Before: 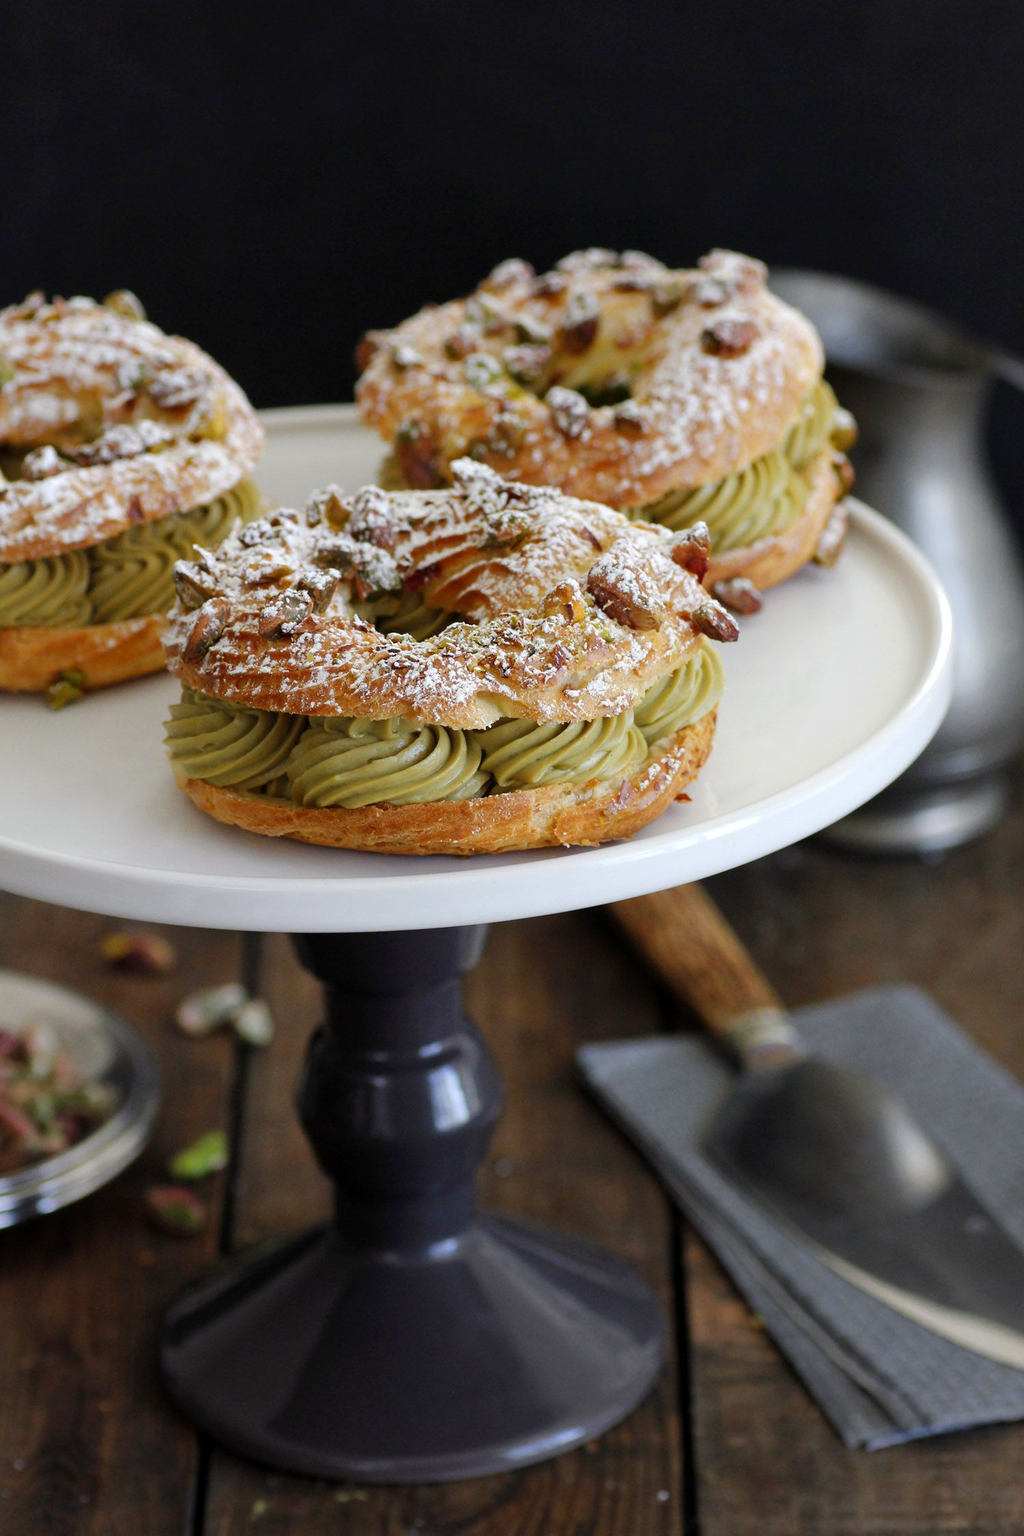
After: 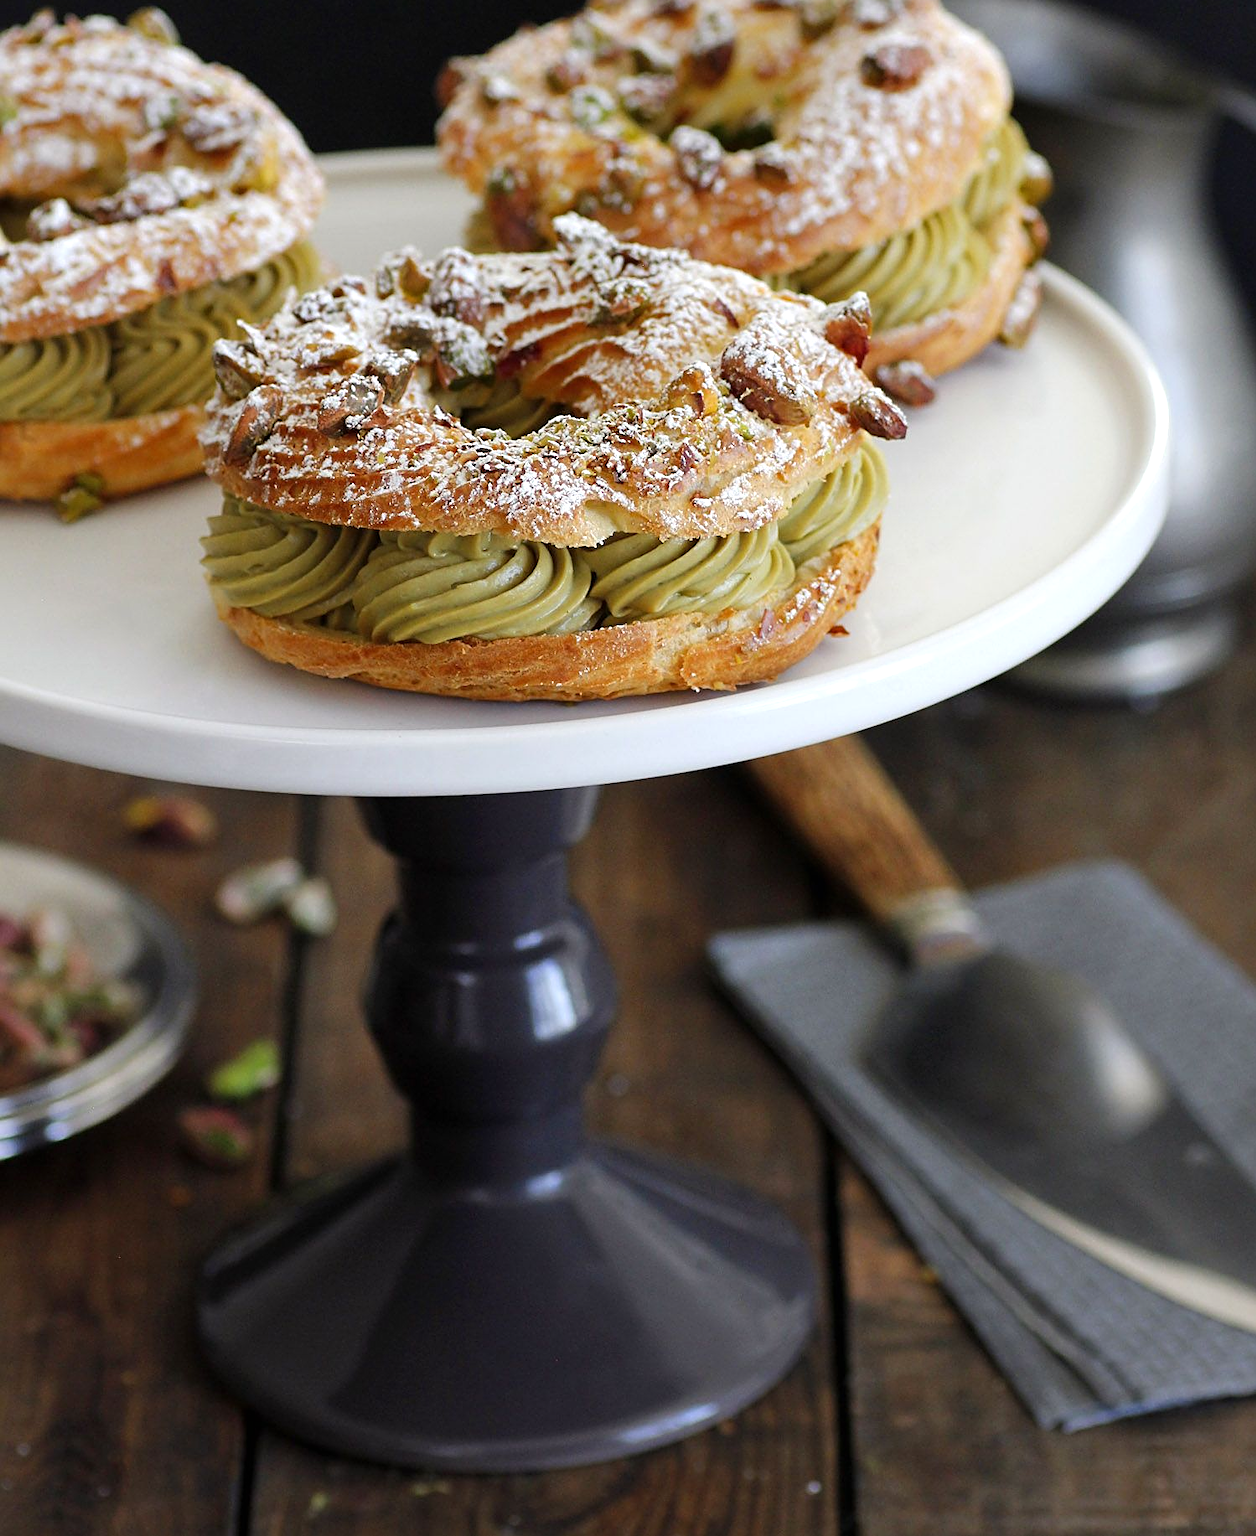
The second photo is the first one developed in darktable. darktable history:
exposure: black level correction 0, exposure 0.2 EV, compensate exposure bias true, compensate highlight preservation false
crop and rotate: top 18.507%
sharpen: on, module defaults
